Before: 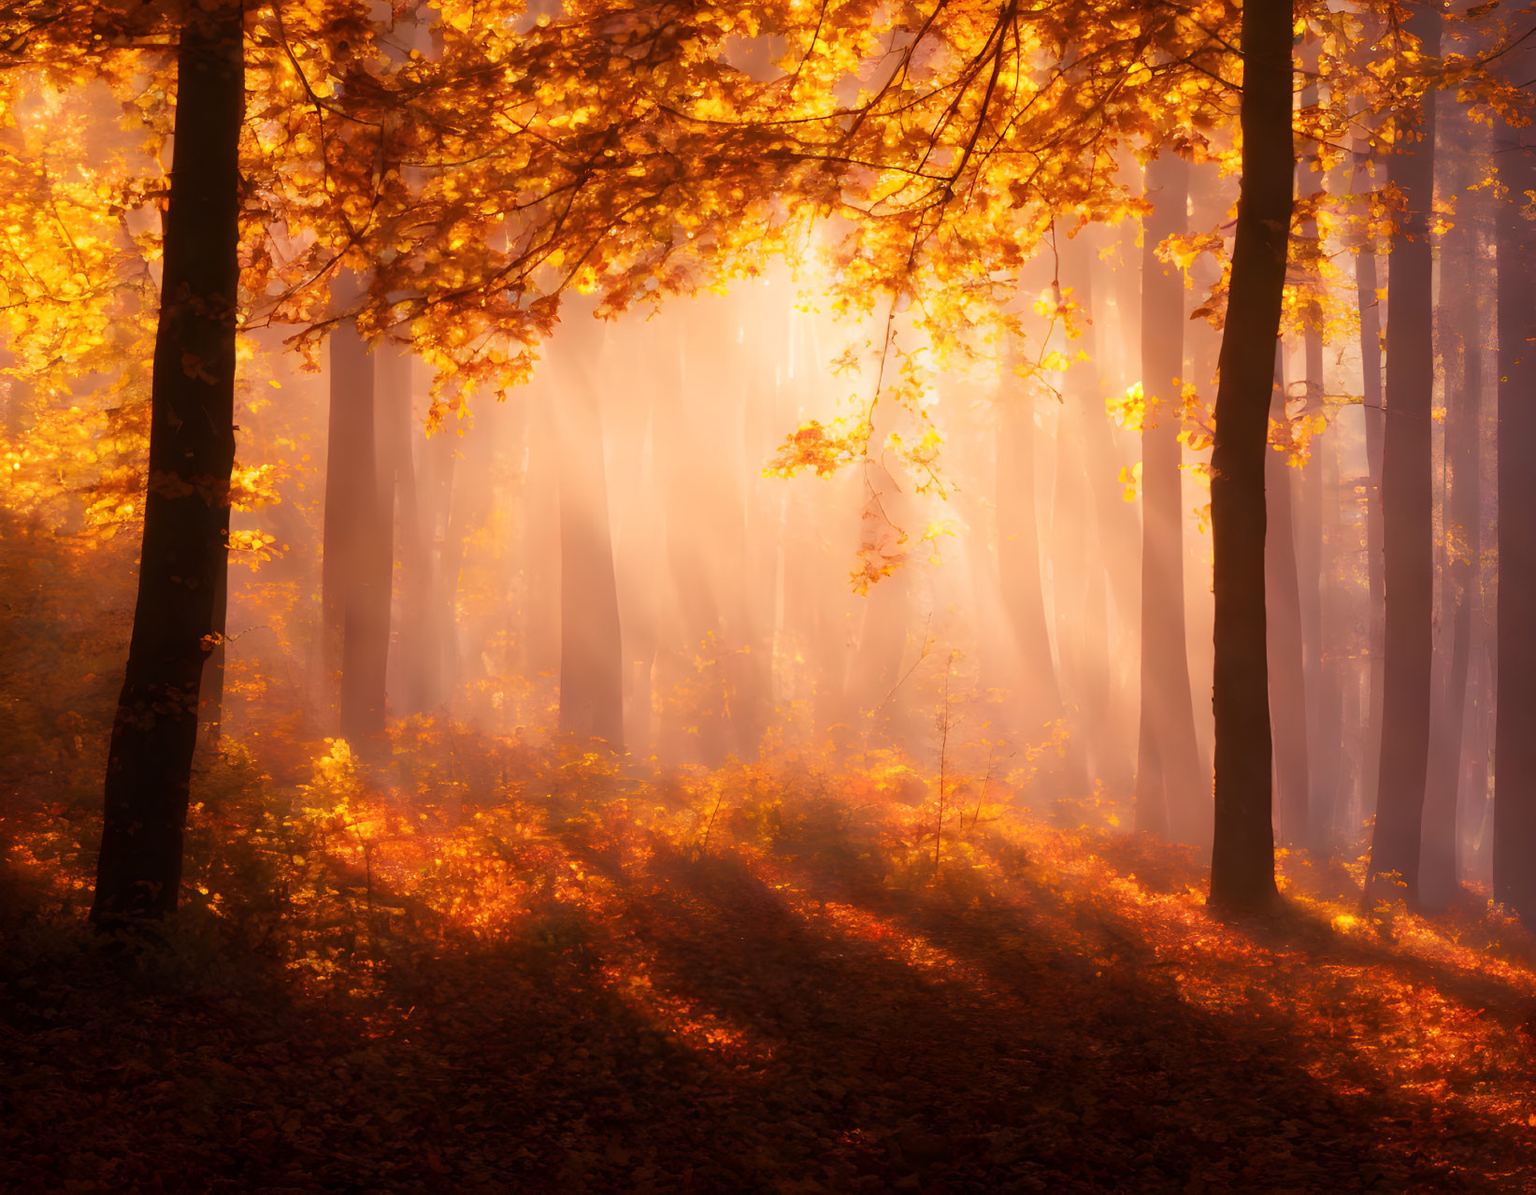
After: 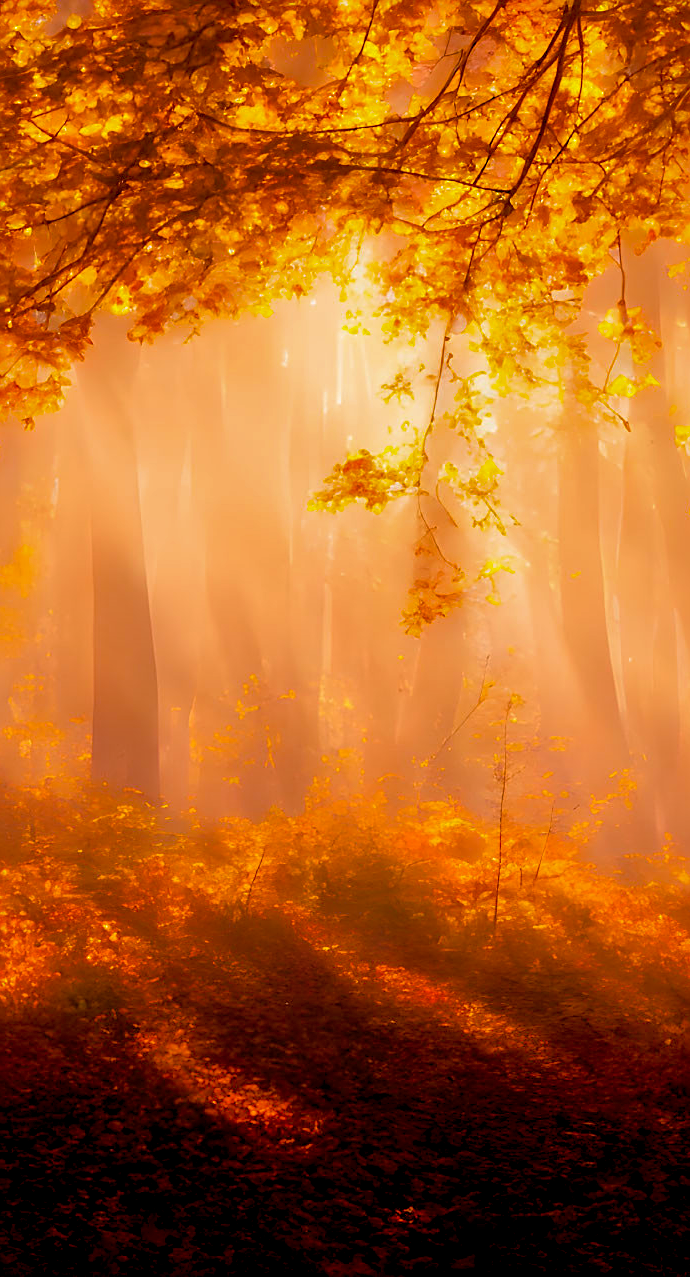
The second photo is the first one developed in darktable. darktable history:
shadows and highlights: on, module defaults
color balance rgb: global offset › luminance -0.481%, perceptual saturation grading › global saturation 30.893%
crop: left 30.903%, right 27.057%
sharpen: on, module defaults
